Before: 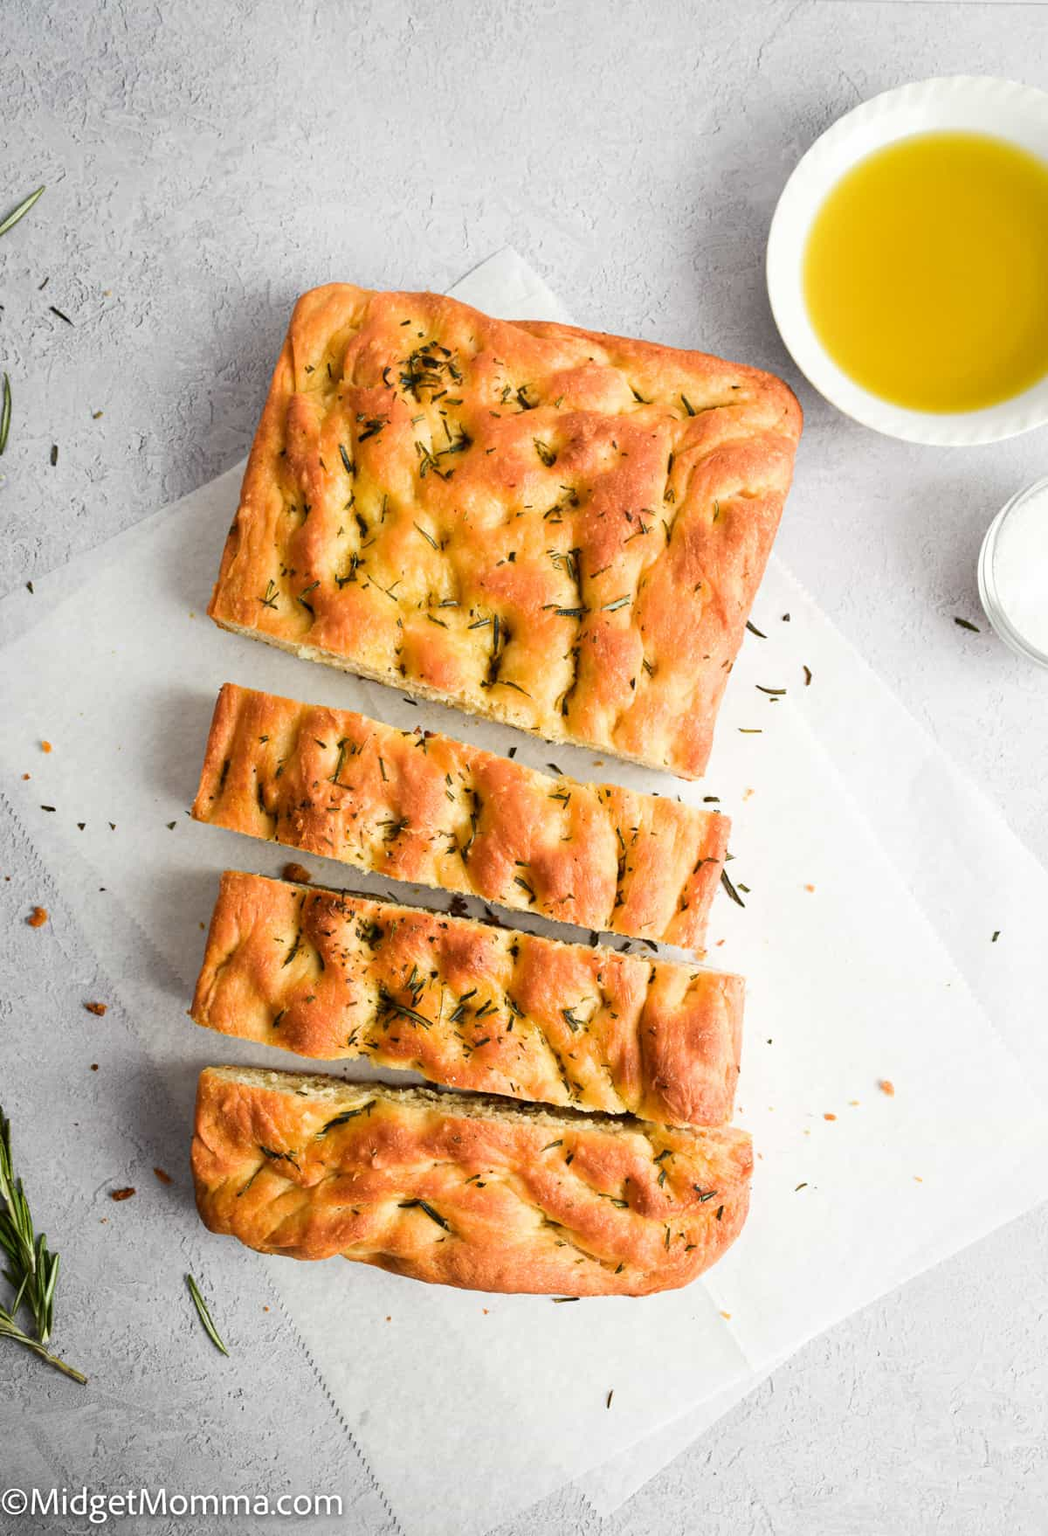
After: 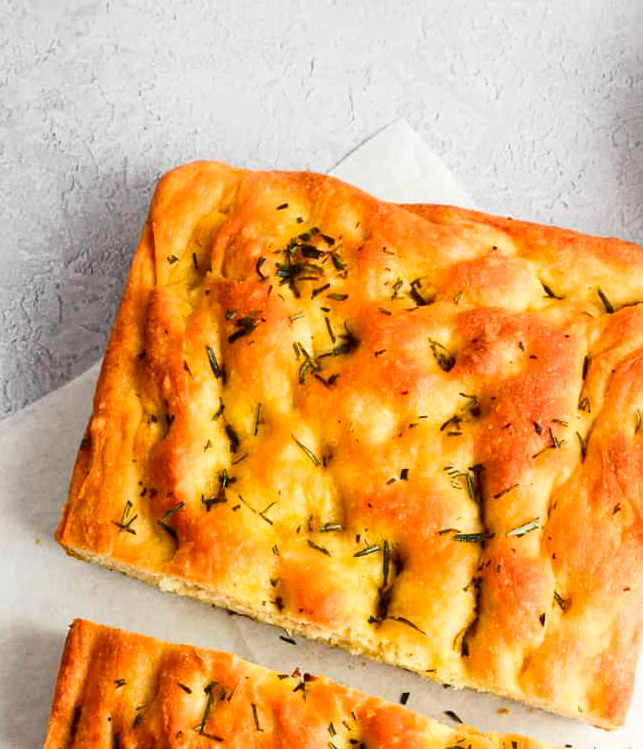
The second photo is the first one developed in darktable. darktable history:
crop: left 15.238%, top 9.285%, right 31.163%, bottom 48.063%
contrast brightness saturation: contrast 0.17, saturation 0.314
